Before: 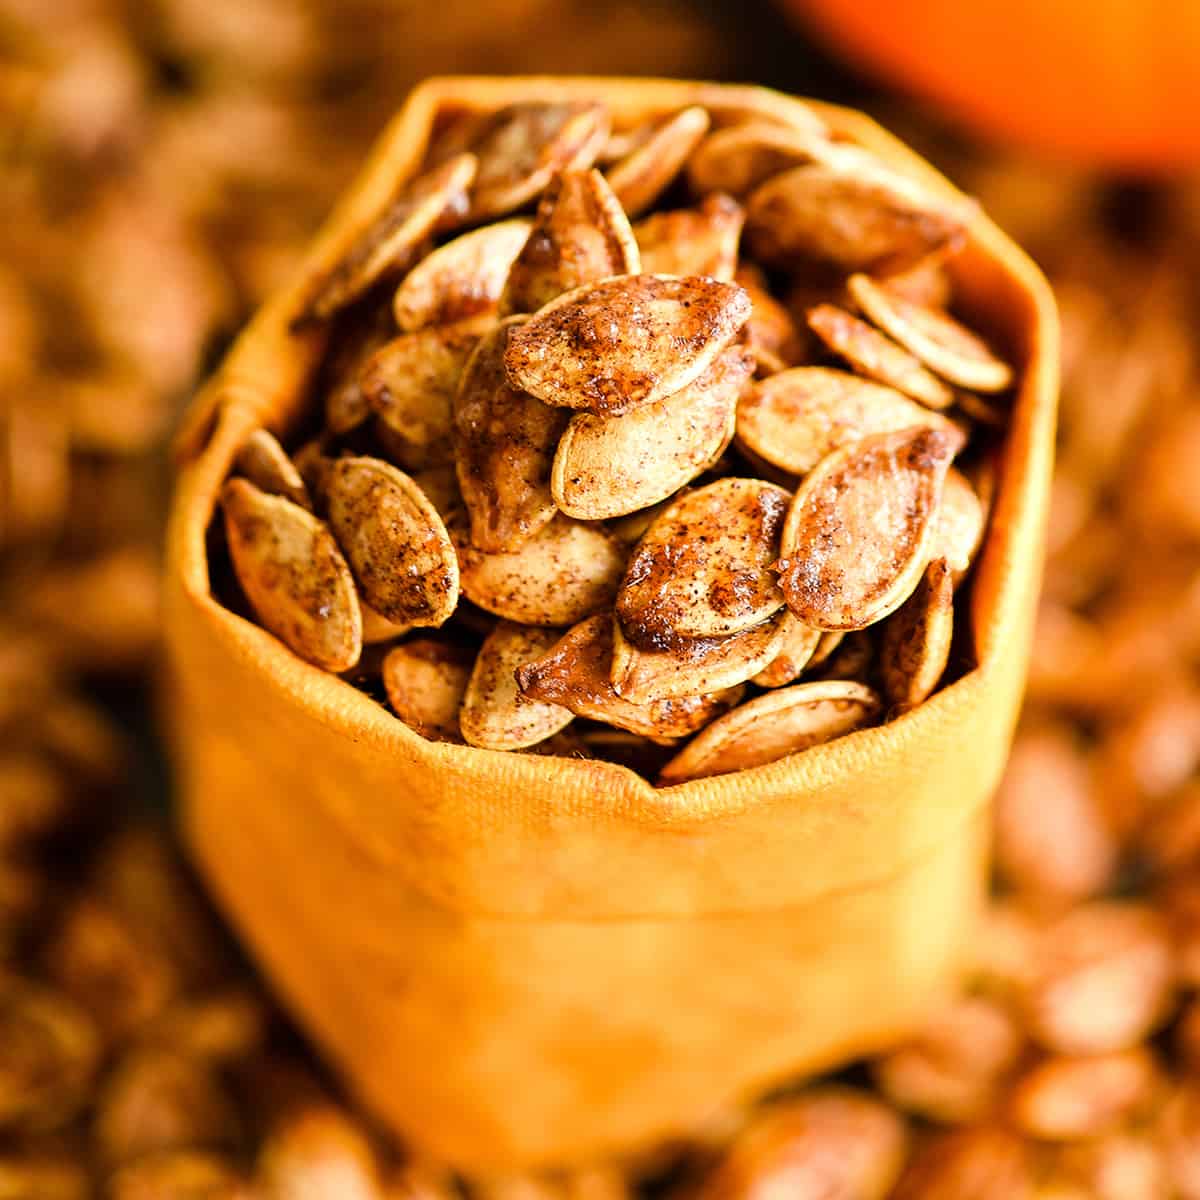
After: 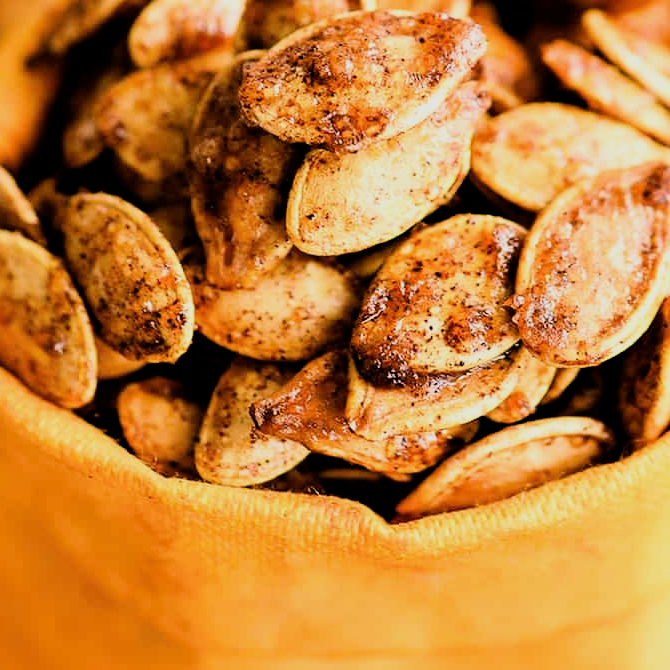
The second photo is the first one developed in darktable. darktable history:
velvia: on, module defaults
filmic rgb: black relative exposure -5 EV, hardness 2.88, contrast 1.3
crop and rotate: left 22.13%, top 22.054%, right 22.026%, bottom 22.102%
